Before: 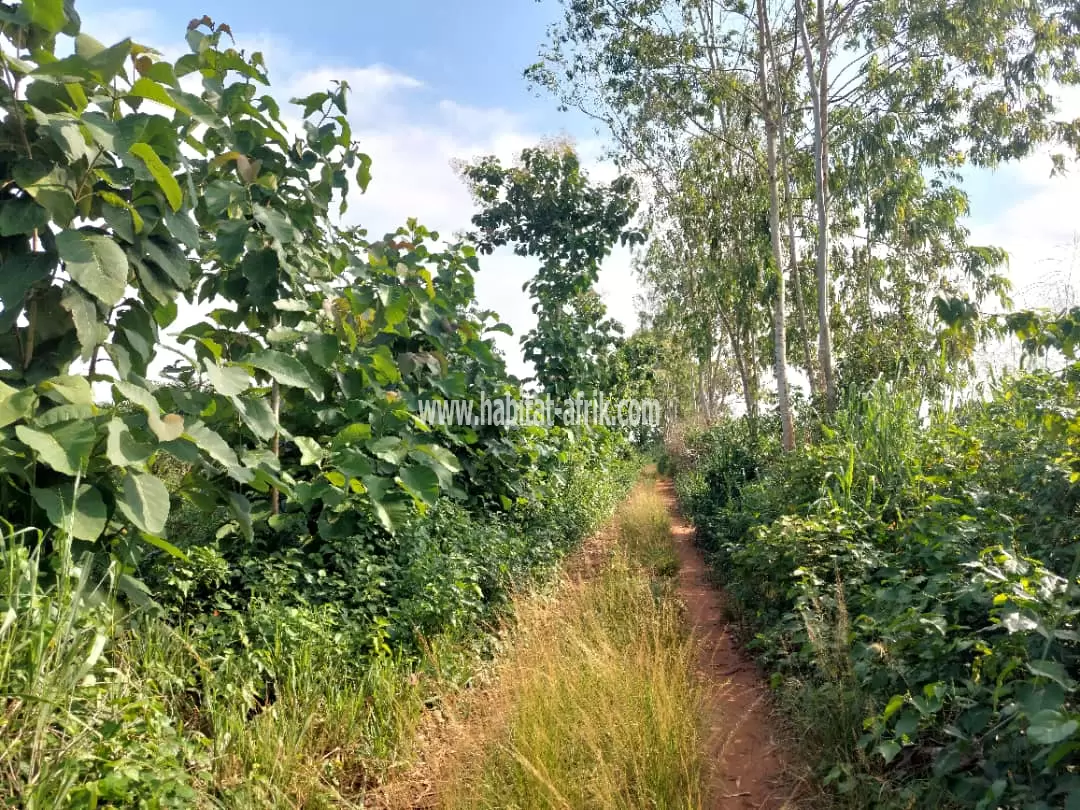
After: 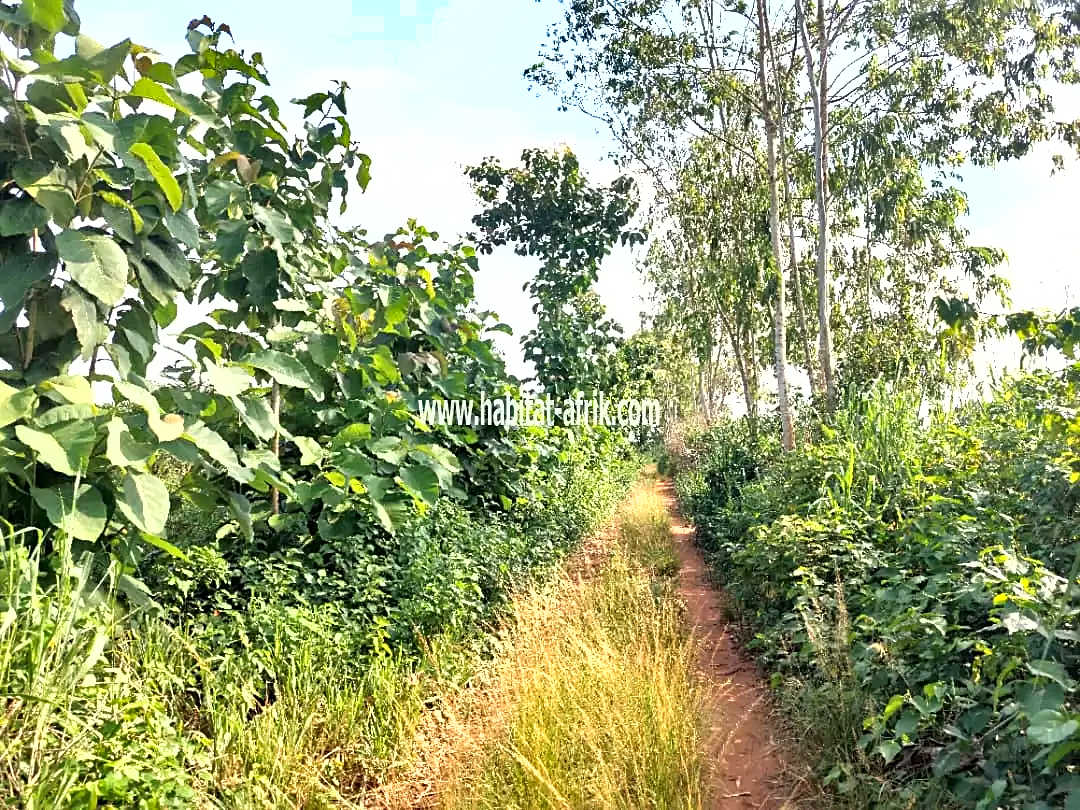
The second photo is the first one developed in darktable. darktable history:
exposure: exposure 0.943 EV, compensate highlight preservation false
sharpen: on, module defaults
shadows and highlights: low approximation 0.01, soften with gaussian
